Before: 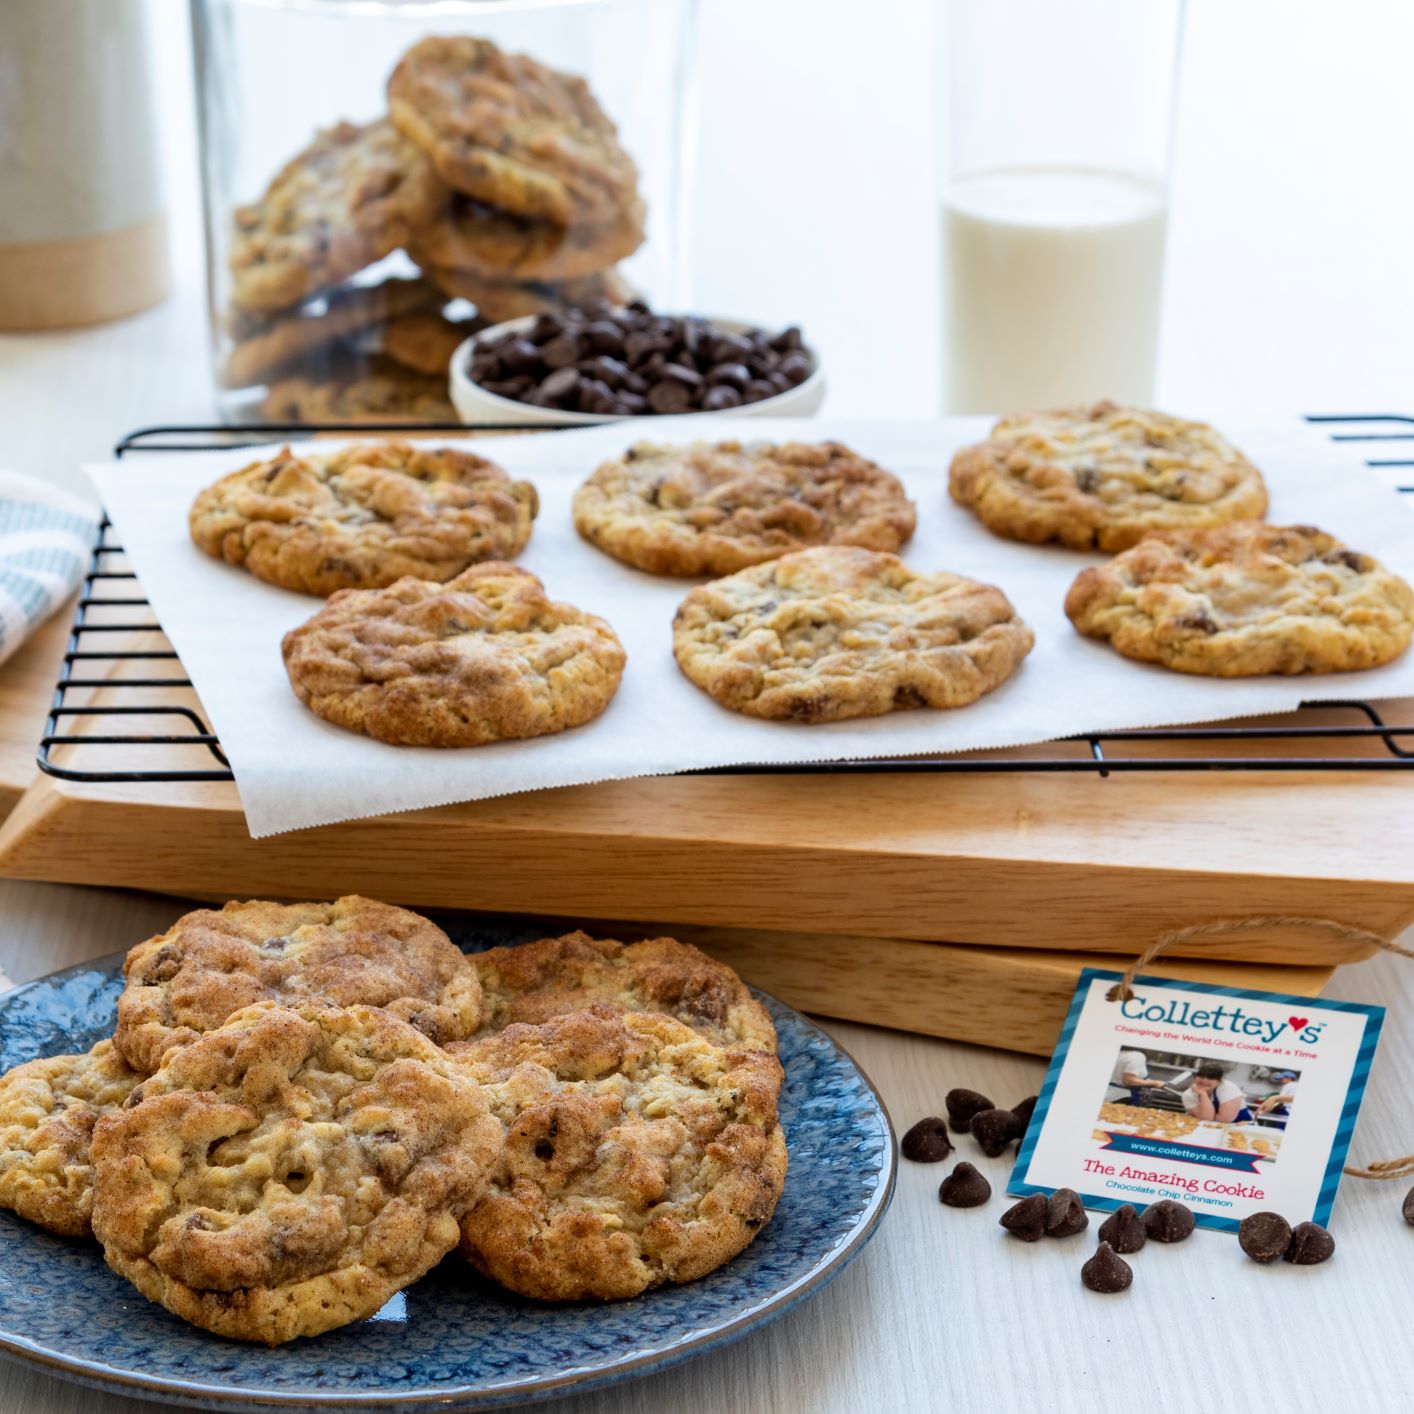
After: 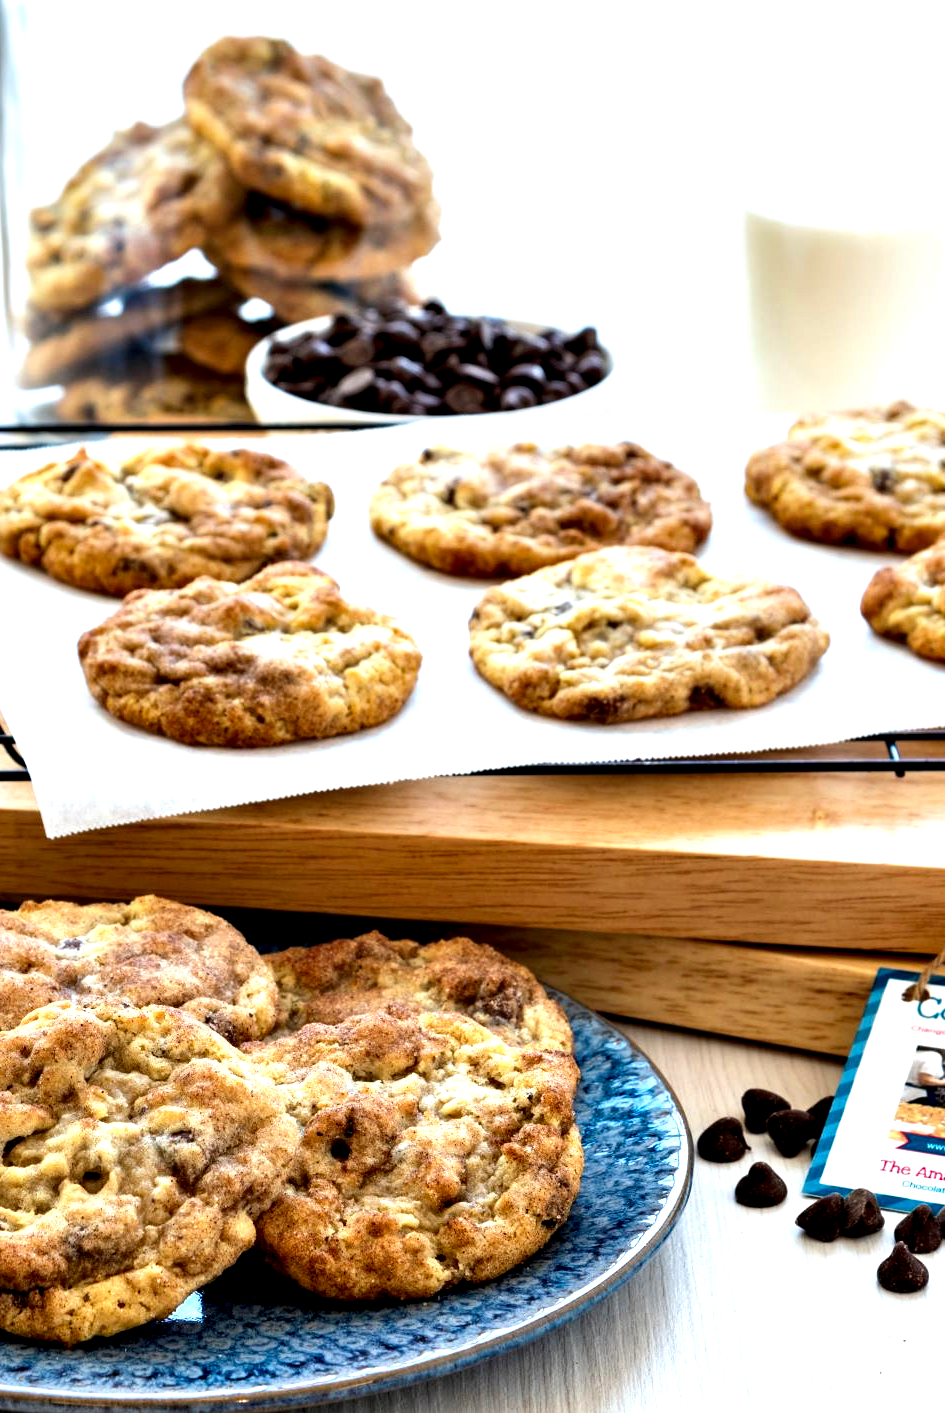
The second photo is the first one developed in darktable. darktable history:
exposure: black level correction 0, exposure 0.696 EV, compensate exposure bias true, compensate highlight preservation false
crop and rotate: left 14.448%, right 18.657%
contrast equalizer: y [[0.6 ×6], [0.55 ×6], [0 ×6], [0 ×6], [0 ×6]]
